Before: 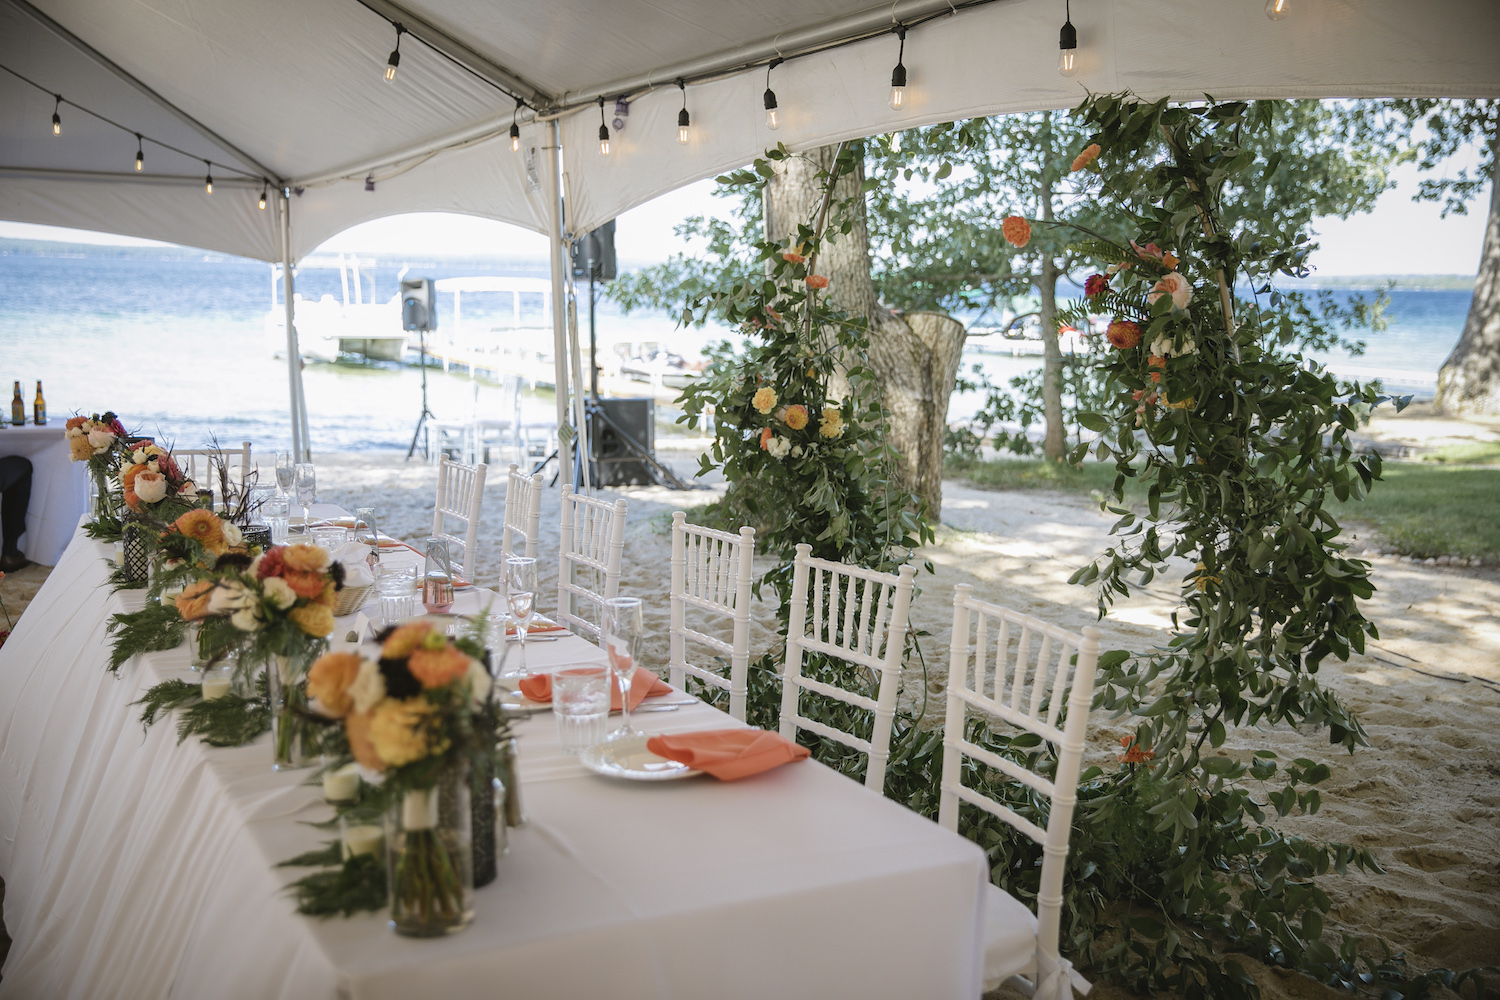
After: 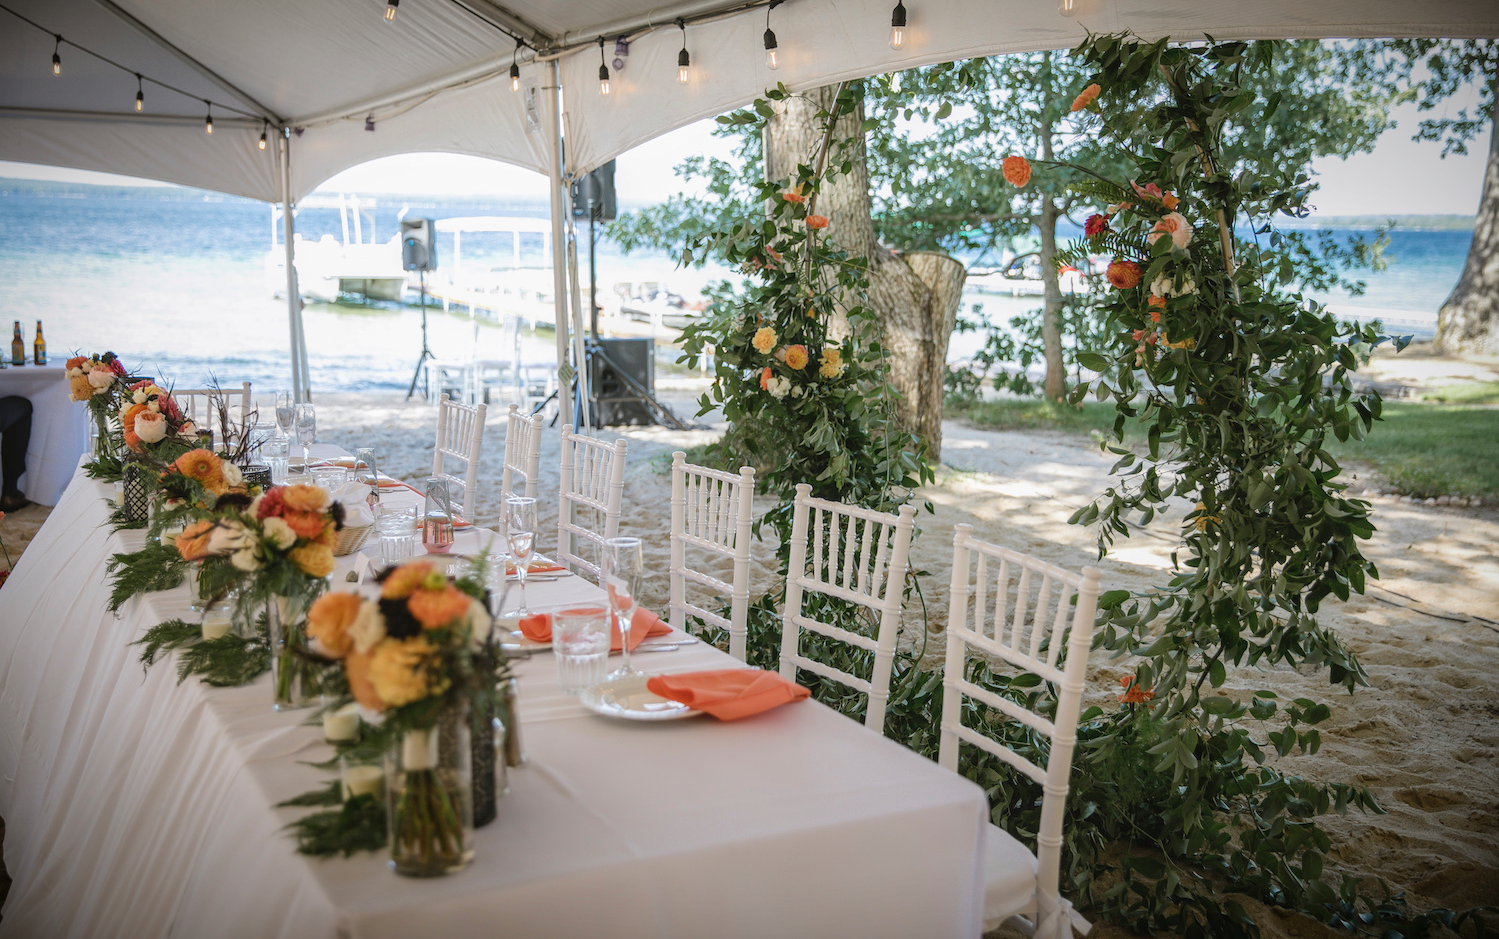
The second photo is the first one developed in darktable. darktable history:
vignetting: fall-off start 87.31%, saturation -0.002, automatic ratio true
local contrast: detail 109%
crop and rotate: top 6.022%
